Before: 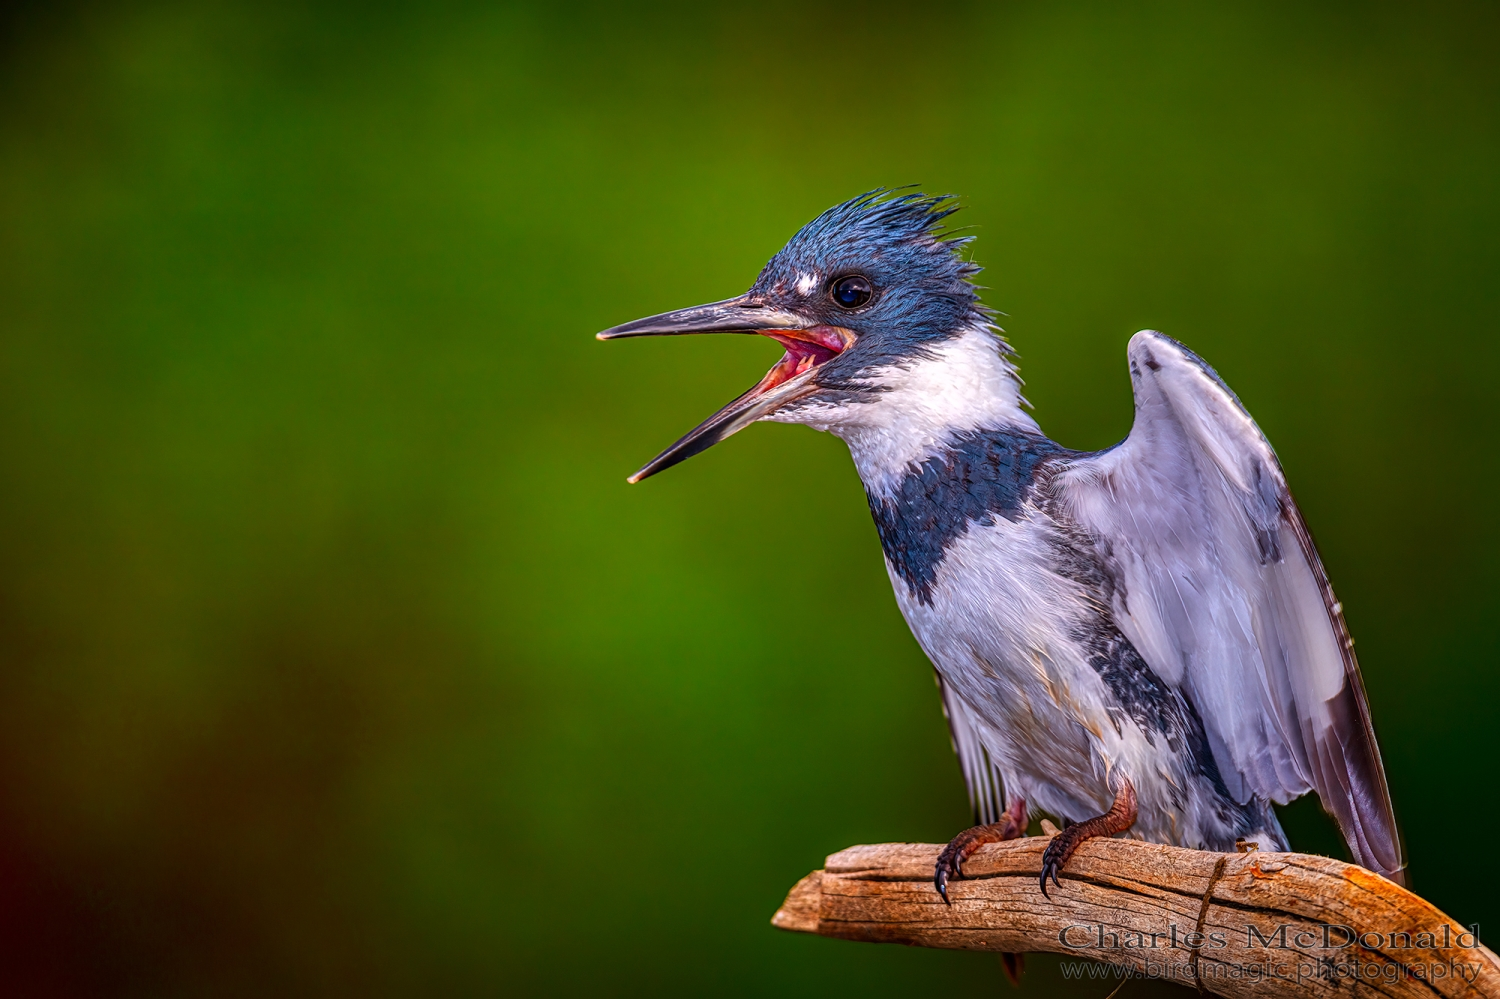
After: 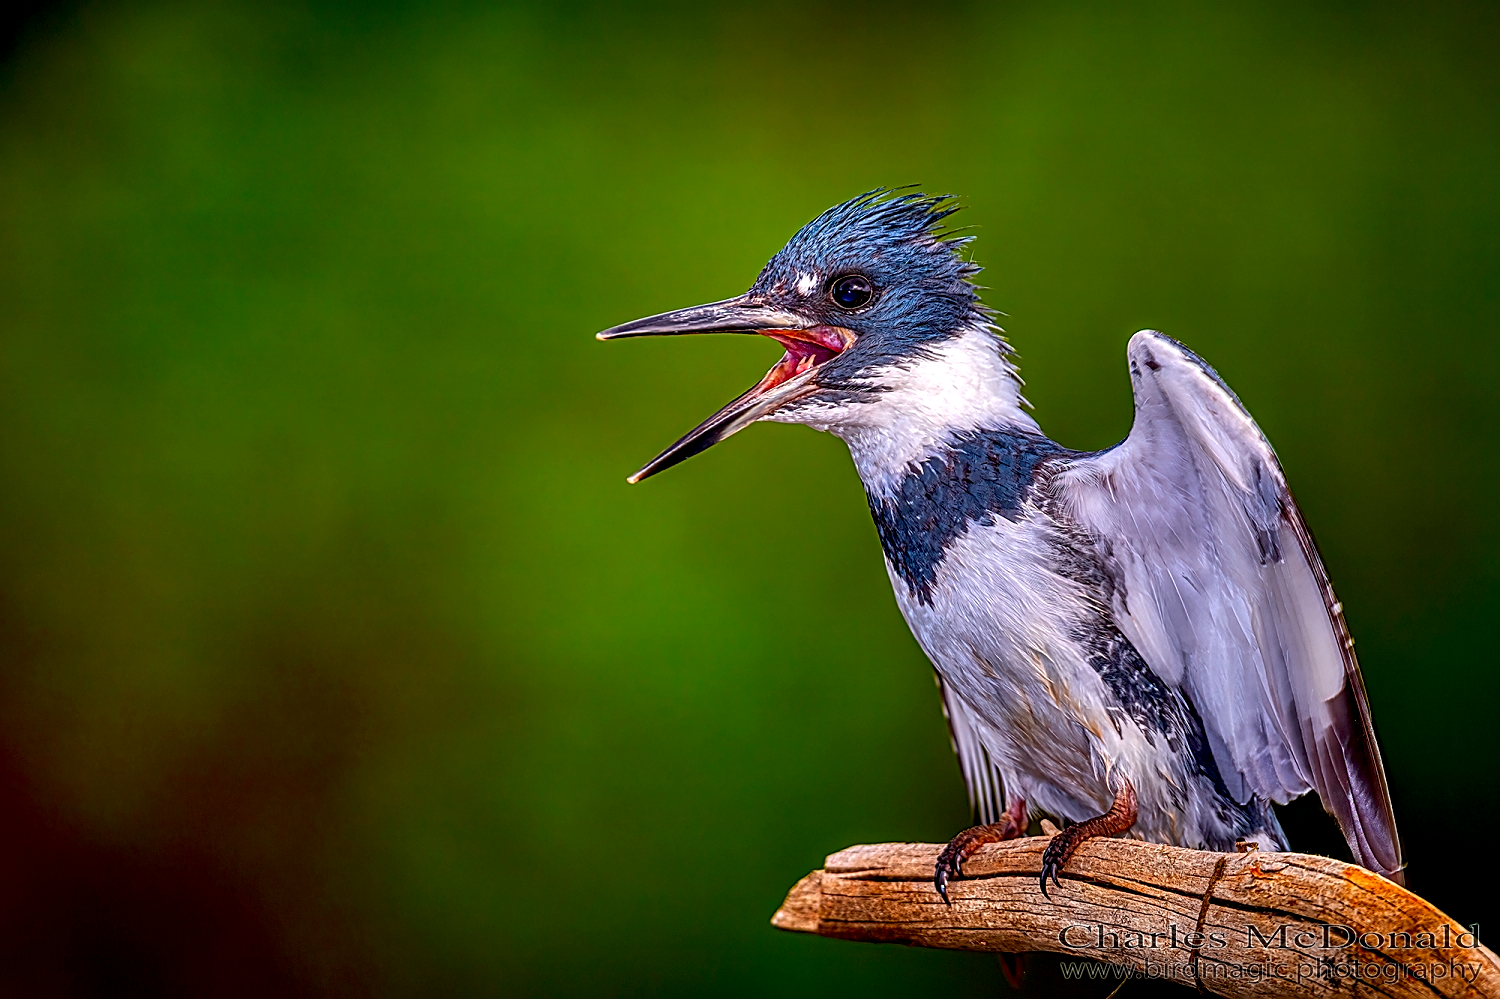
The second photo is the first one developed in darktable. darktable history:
sharpen: amount 0.747
exposure: black level correction 0.009, exposure 0.111 EV, compensate highlight preservation false
